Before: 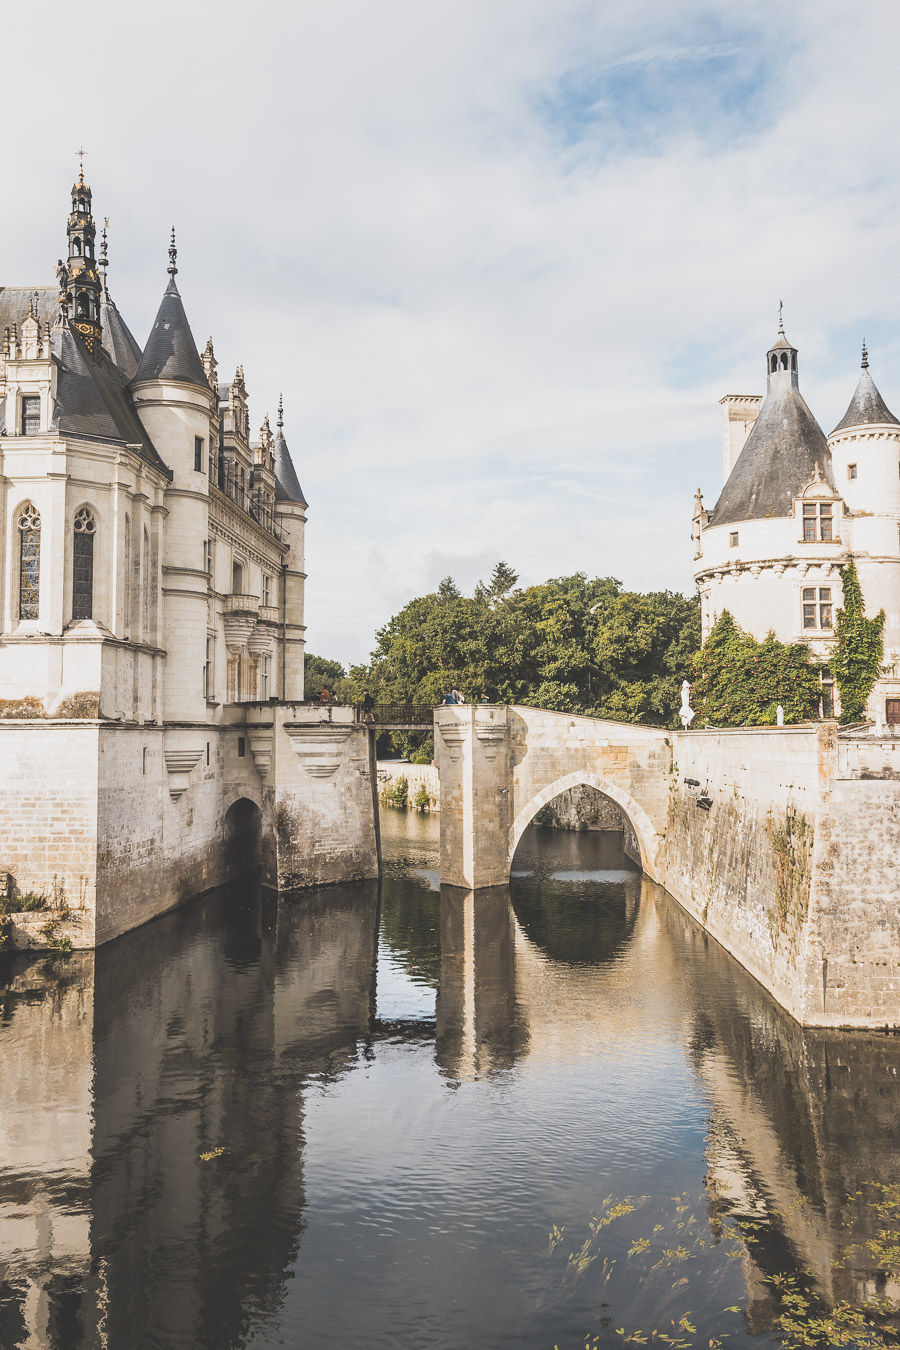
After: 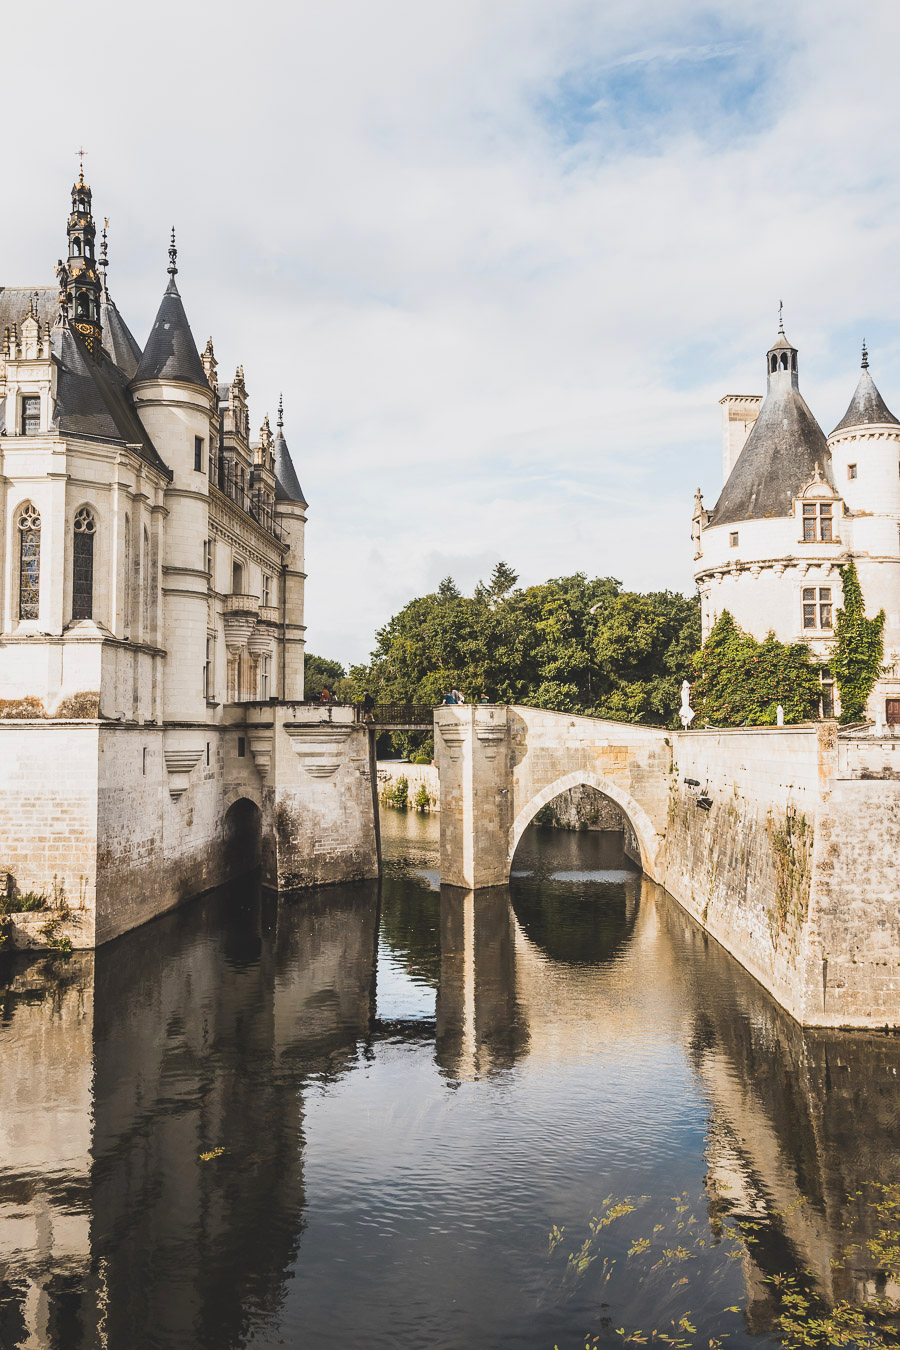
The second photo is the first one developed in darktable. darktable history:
contrast brightness saturation: contrast 0.128, brightness -0.064, saturation 0.15
